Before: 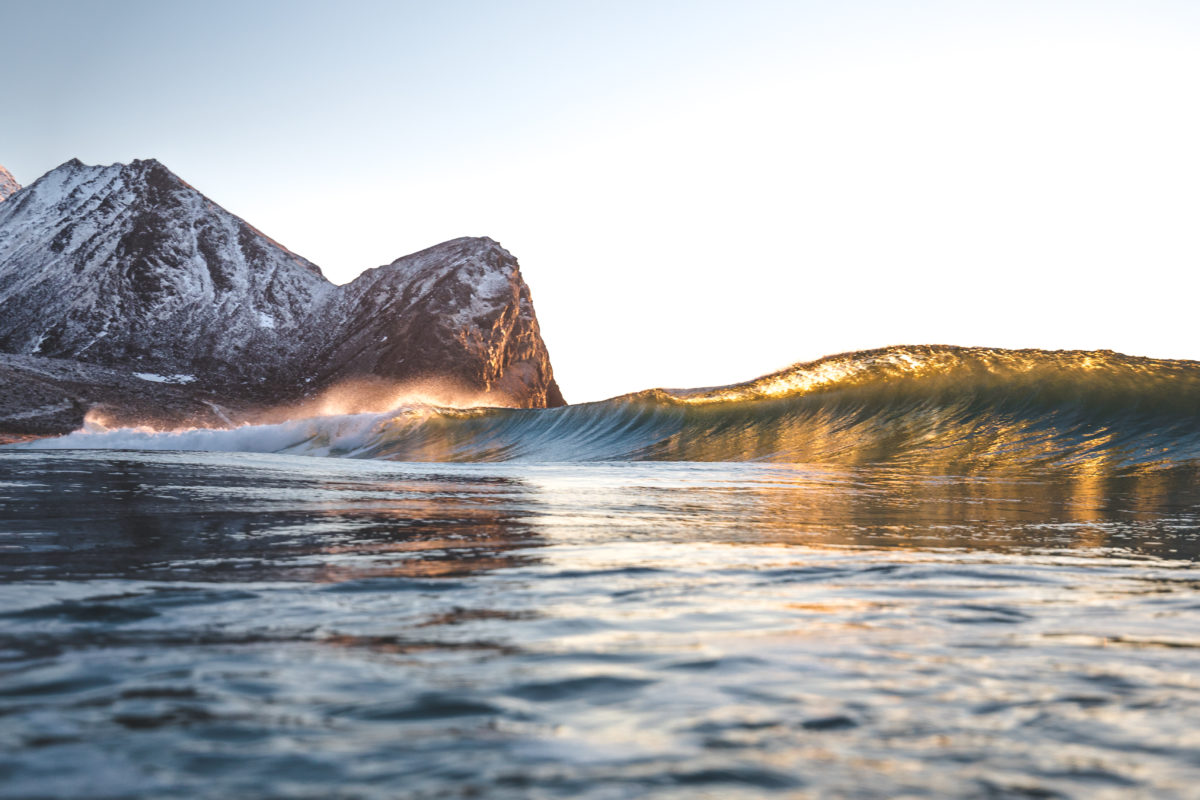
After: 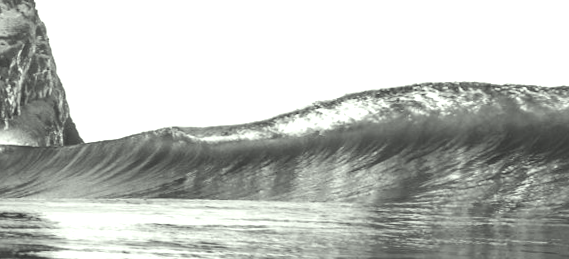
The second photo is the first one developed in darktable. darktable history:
rotate and perspective: rotation 0.062°, lens shift (vertical) 0.115, lens shift (horizontal) -0.133, crop left 0.047, crop right 0.94, crop top 0.061, crop bottom 0.94
exposure: black level correction 0.003, exposure 0.383 EV, compensate highlight preservation false
color correction: highlights a* -4.73, highlights b* 5.06, saturation 0.97
crop: left 36.607%, top 34.735%, right 13.146%, bottom 30.611%
contrast brightness saturation: saturation -1
